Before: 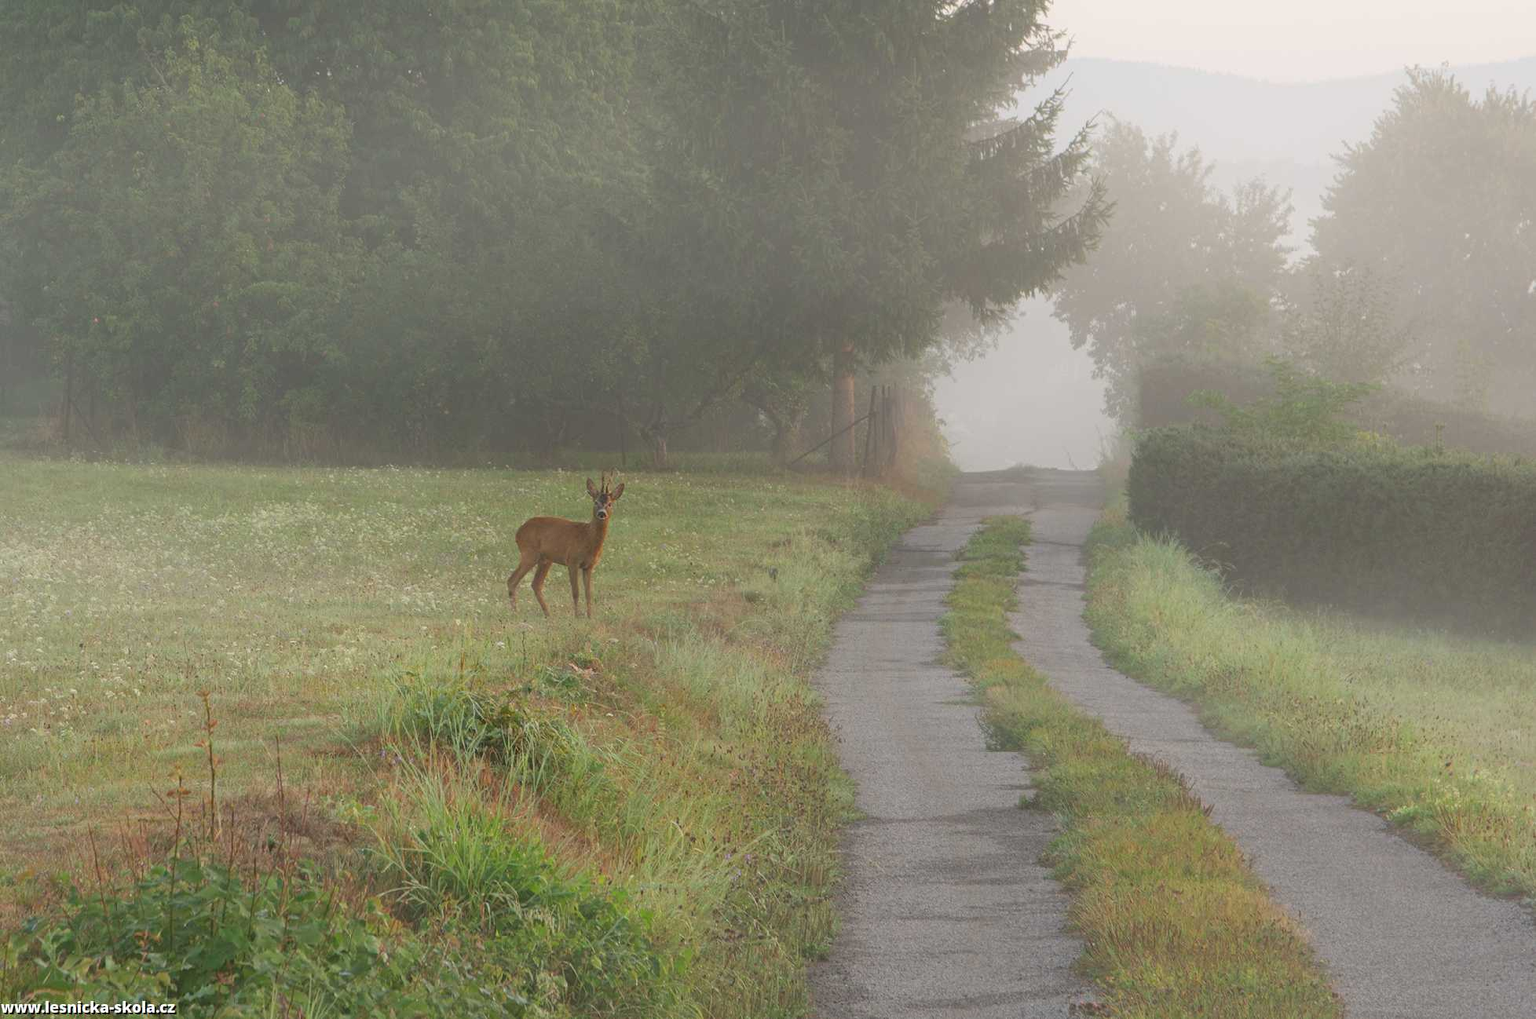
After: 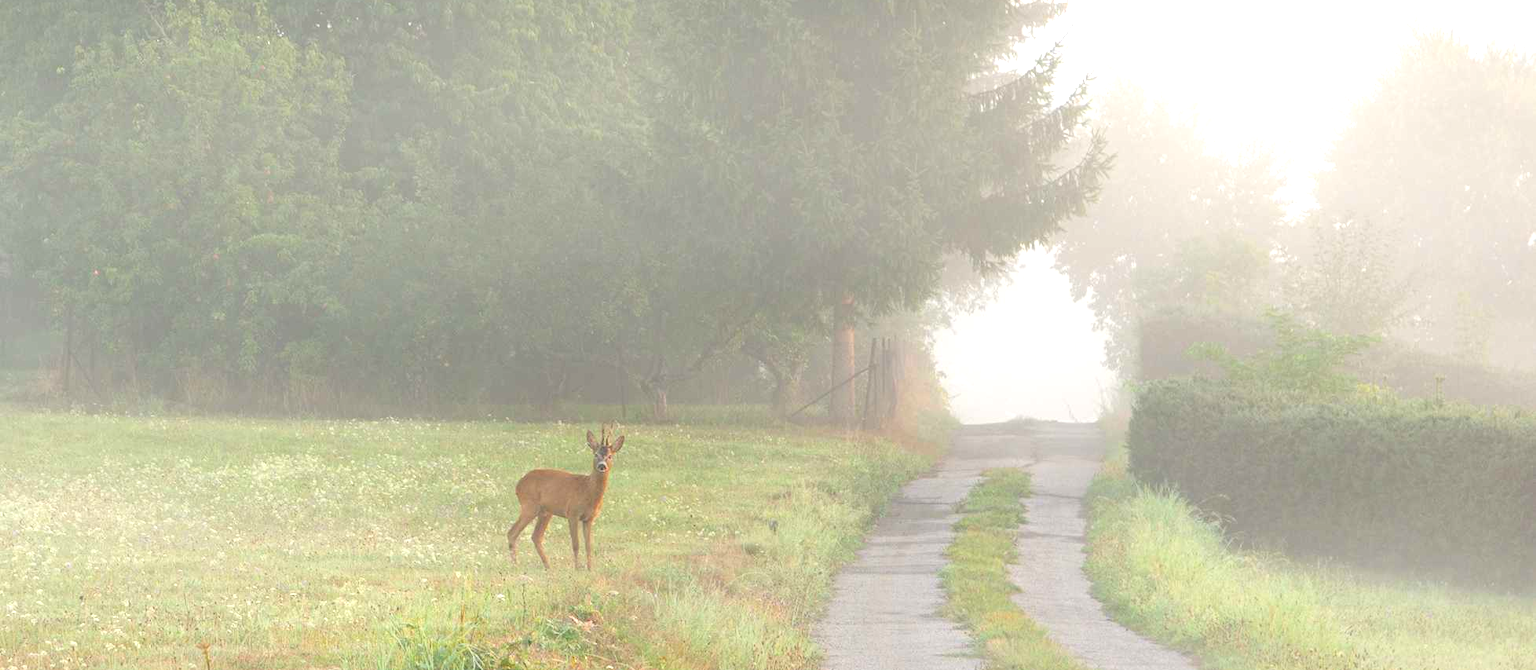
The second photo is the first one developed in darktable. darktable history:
exposure: black level correction 0, exposure 1 EV, compensate highlight preservation false
crop and rotate: top 4.762%, bottom 29.399%
contrast brightness saturation: brightness 0.115
